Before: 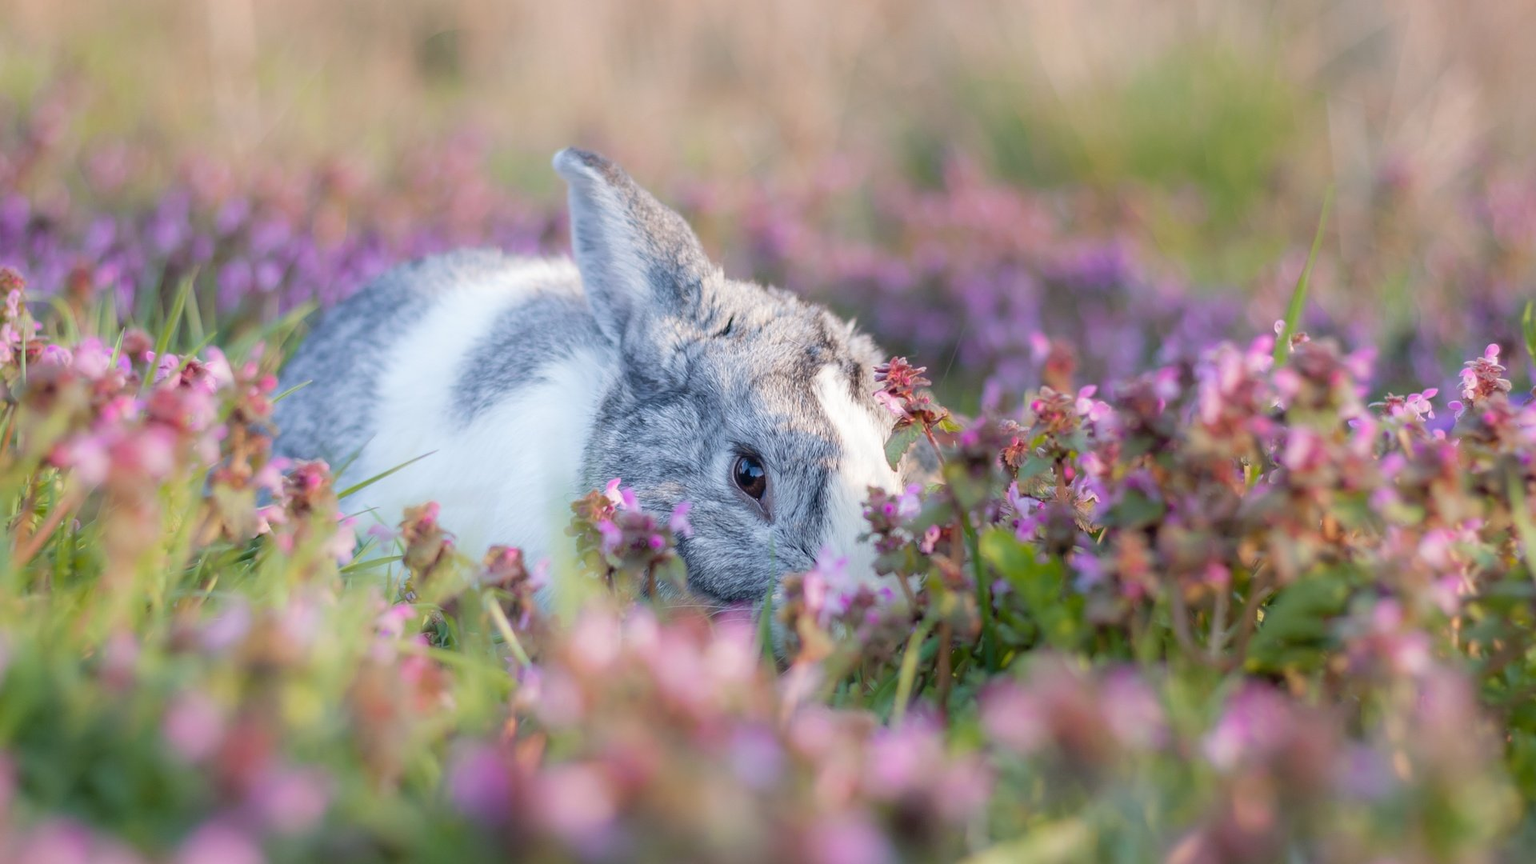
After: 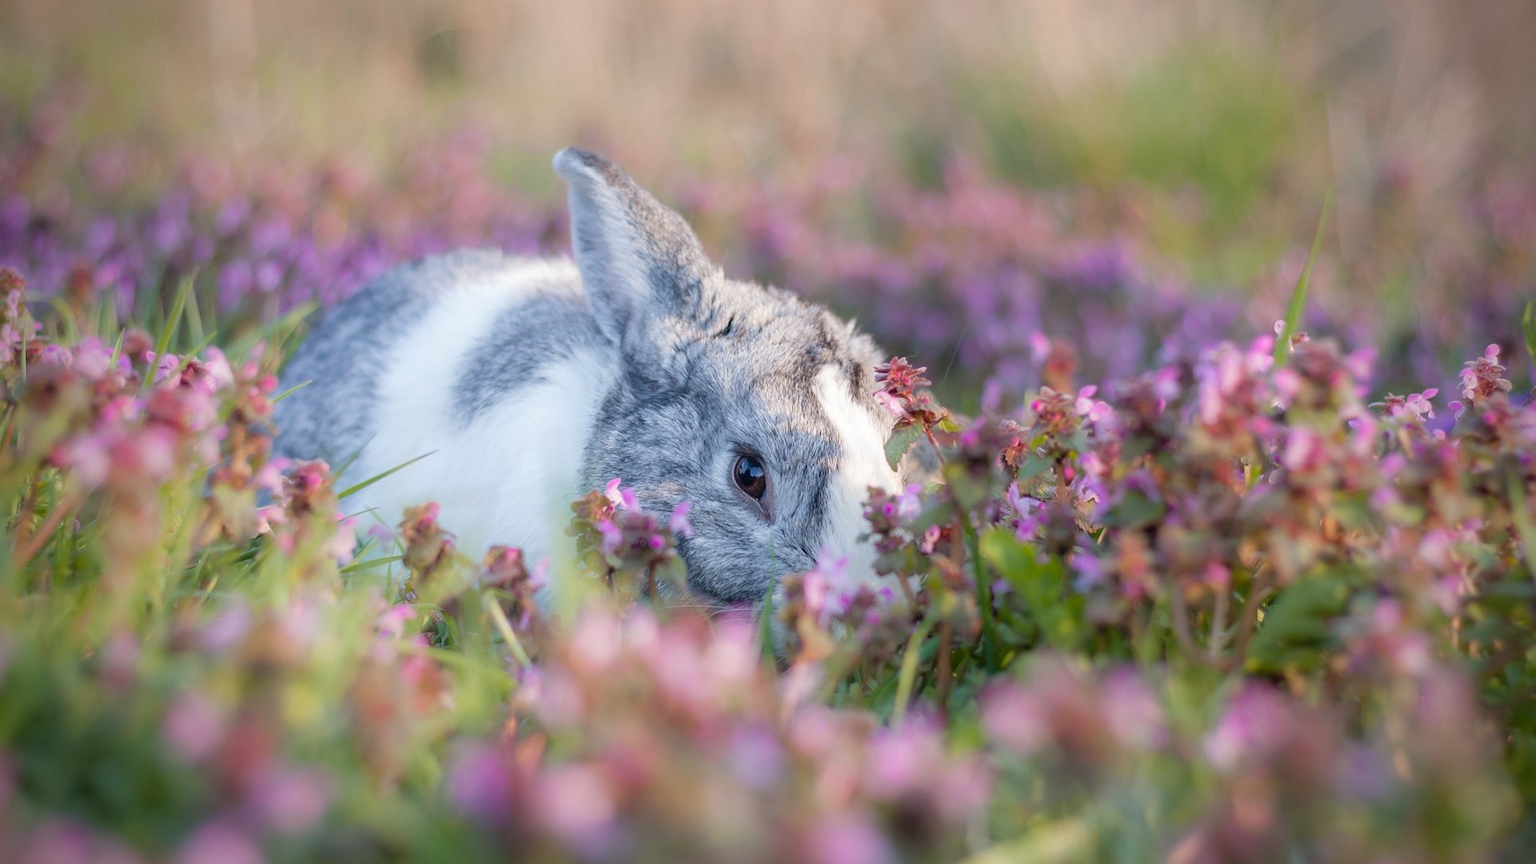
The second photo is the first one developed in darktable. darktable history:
vignetting: fall-off start 67.21%, brightness -0.63, saturation -0.008, width/height ratio 1.016, unbound false
shadows and highlights: shadows 37.59, highlights -26.71, highlights color adjustment 56.59%, soften with gaussian
